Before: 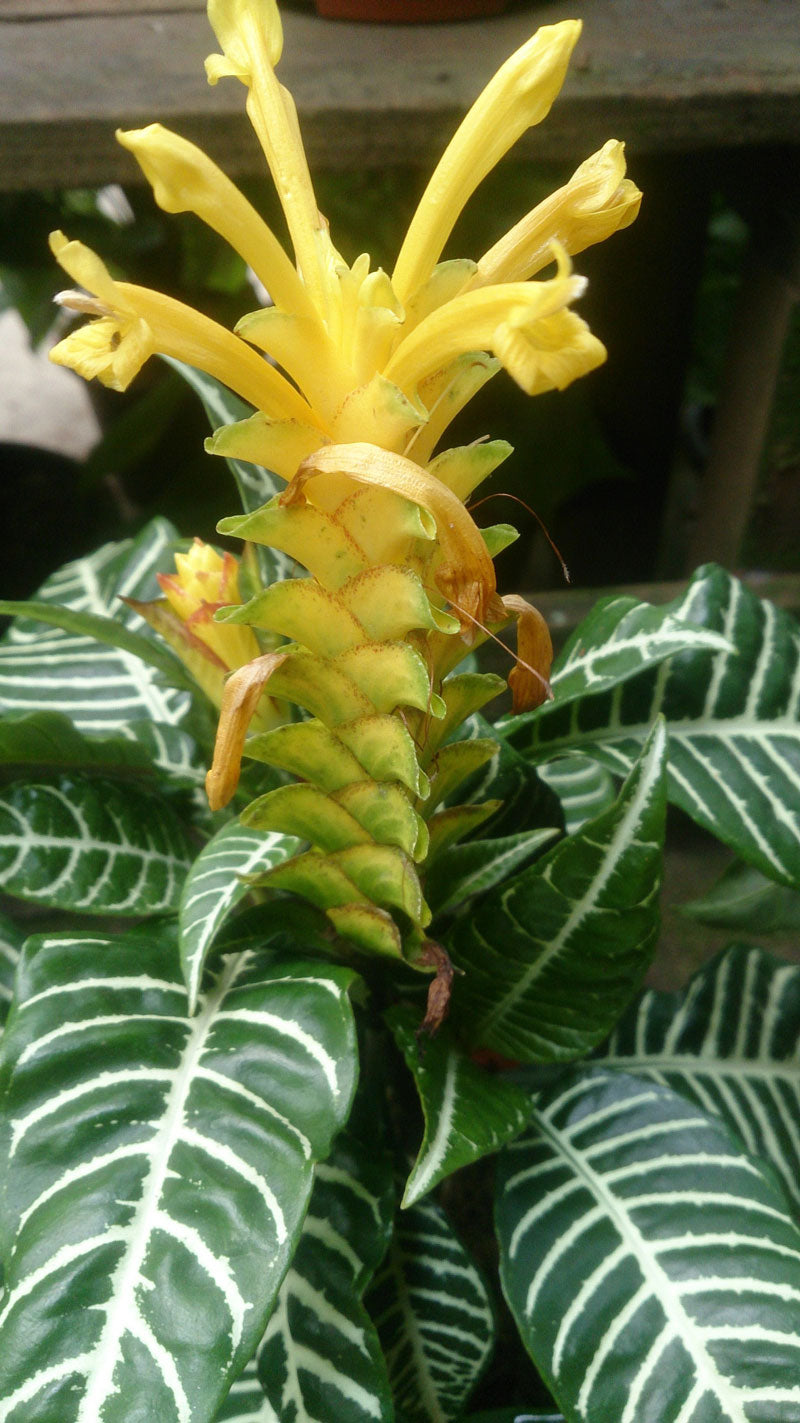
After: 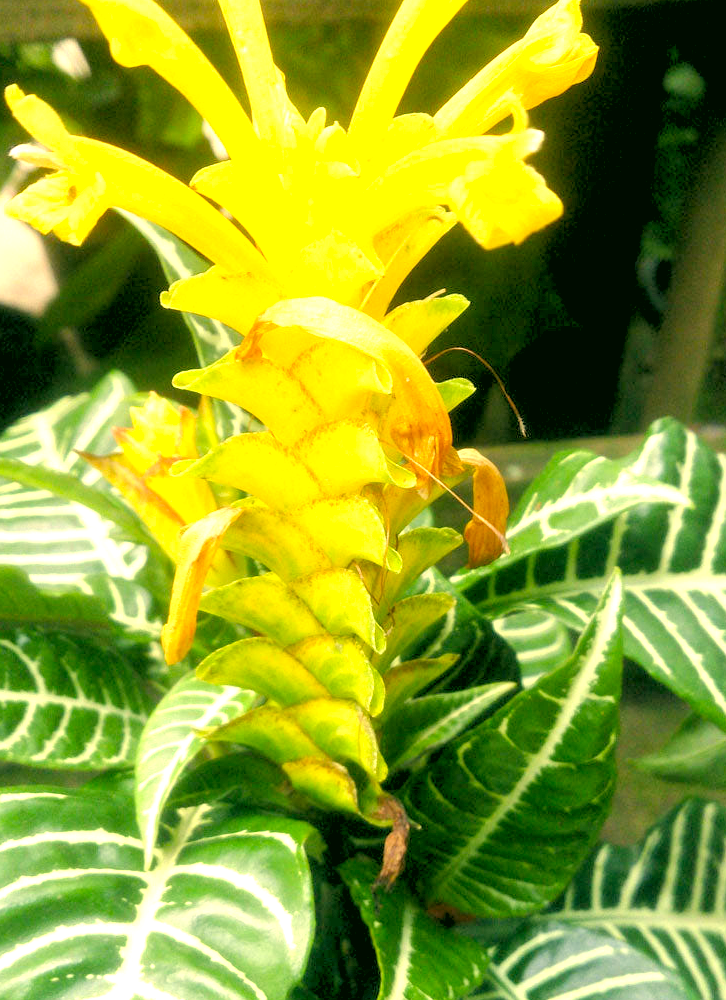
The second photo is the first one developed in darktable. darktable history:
rgb levels: preserve colors sum RGB, levels [[0.038, 0.433, 0.934], [0, 0.5, 1], [0, 0.5, 1]]
color correction: highlights a* 5.3, highlights b* 24.26, shadows a* -15.58, shadows b* 4.02
exposure: black level correction 0, exposure 1.625 EV, compensate exposure bias true, compensate highlight preservation false
crop: left 5.596%, top 10.314%, right 3.534%, bottom 19.395%
local contrast: mode bilateral grid, contrast 20, coarseness 50, detail 102%, midtone range 0.2
